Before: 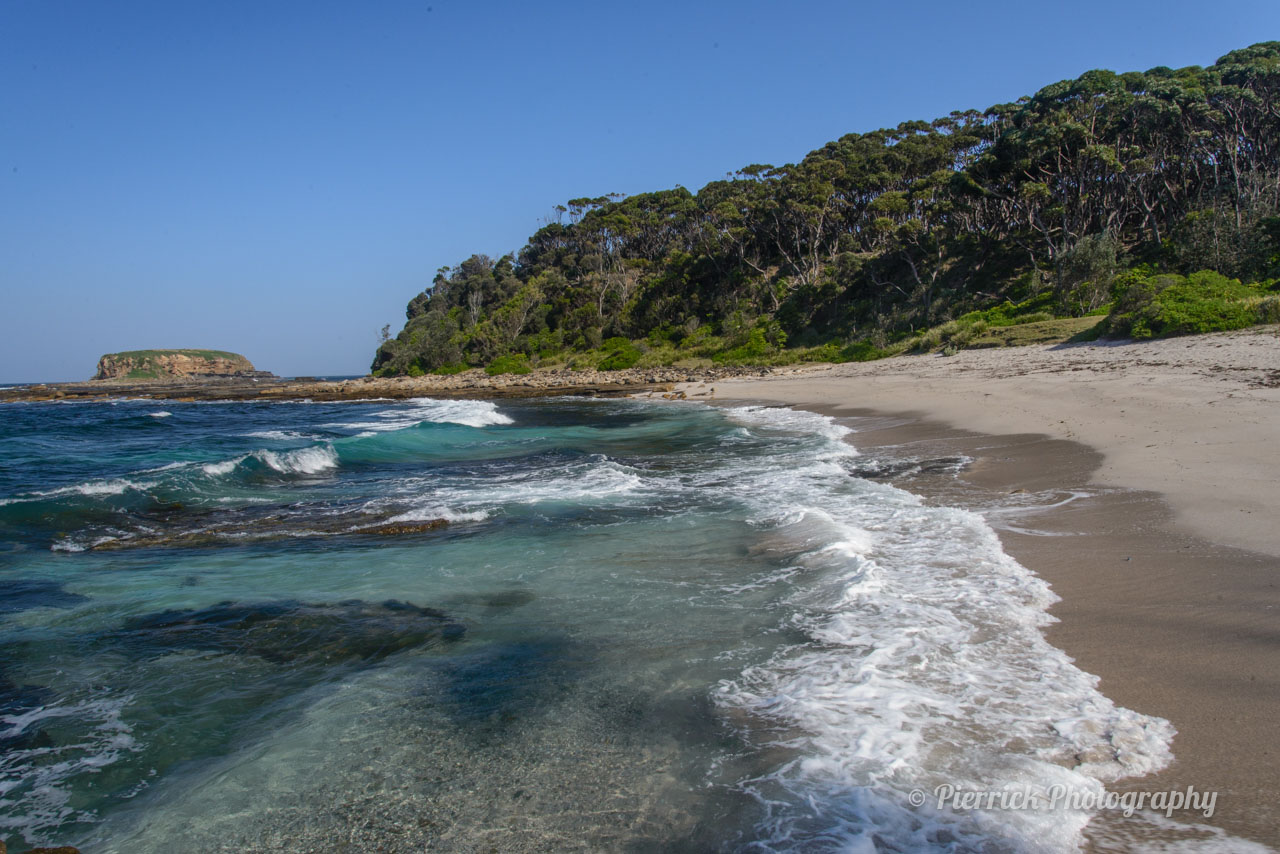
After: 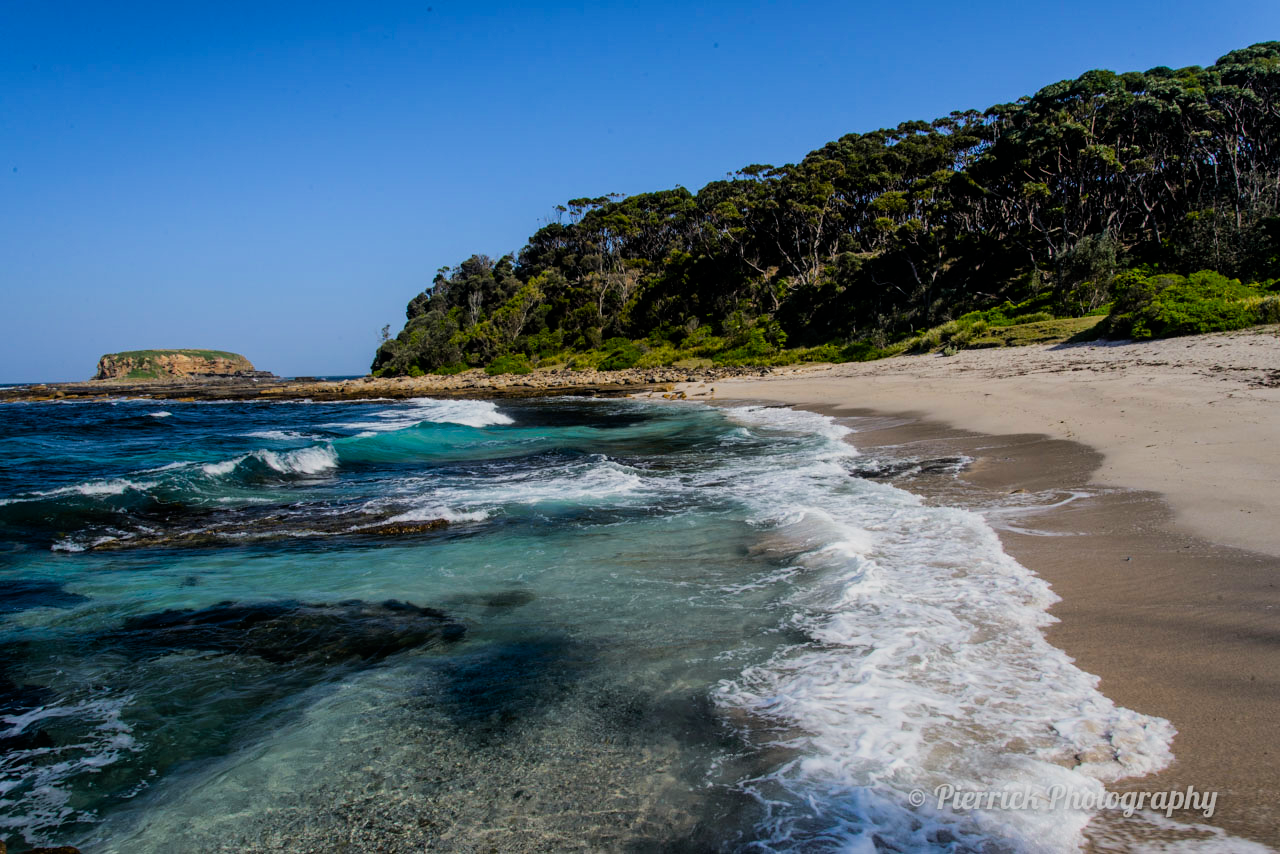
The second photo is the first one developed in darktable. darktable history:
filmic rgb: black relative exposure -5.1 EV, white relative exposure 3.96 EV, hardness 2.88, contrast 1.3, highlights saturation mix -29.63%
velvia: strength 31.45%, mid-tones bias 0.207
